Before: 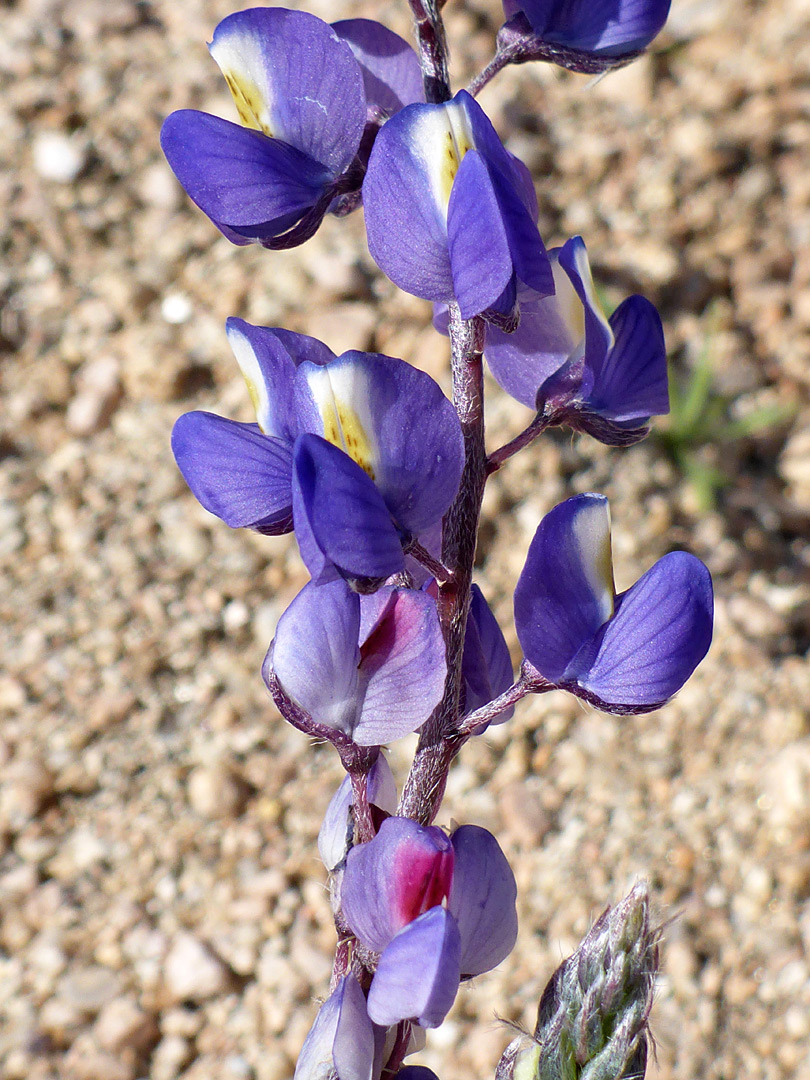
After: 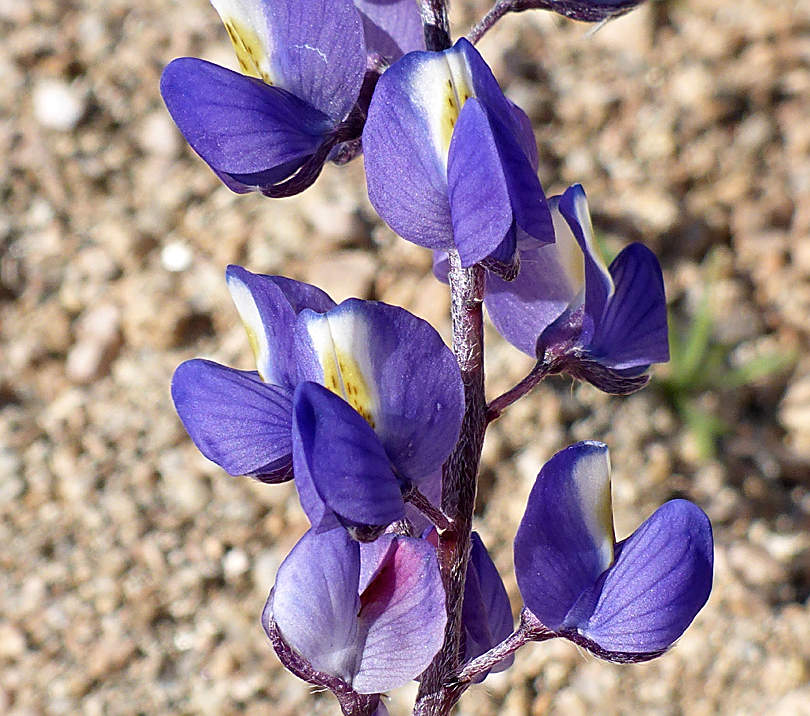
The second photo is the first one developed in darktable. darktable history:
crop and rotate: top 4.847%, bottom 28.831%
sharpen: on, module defaults
